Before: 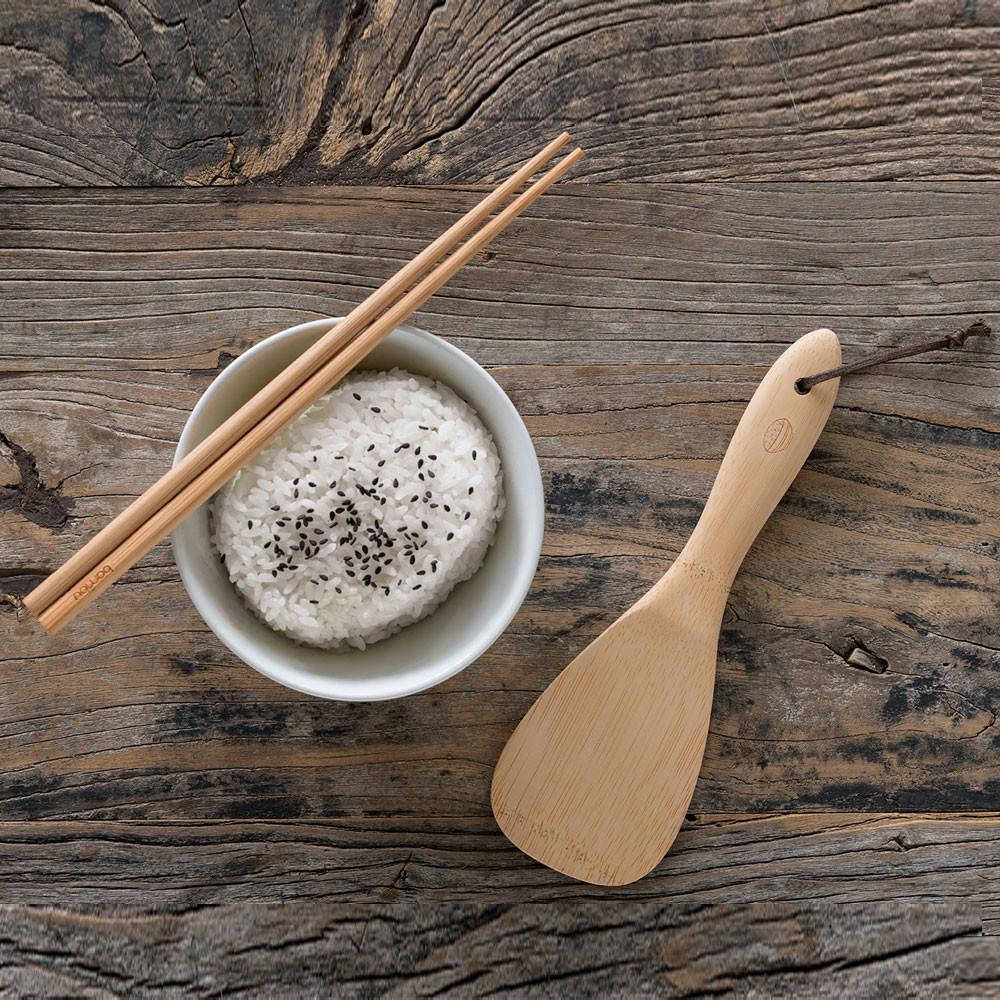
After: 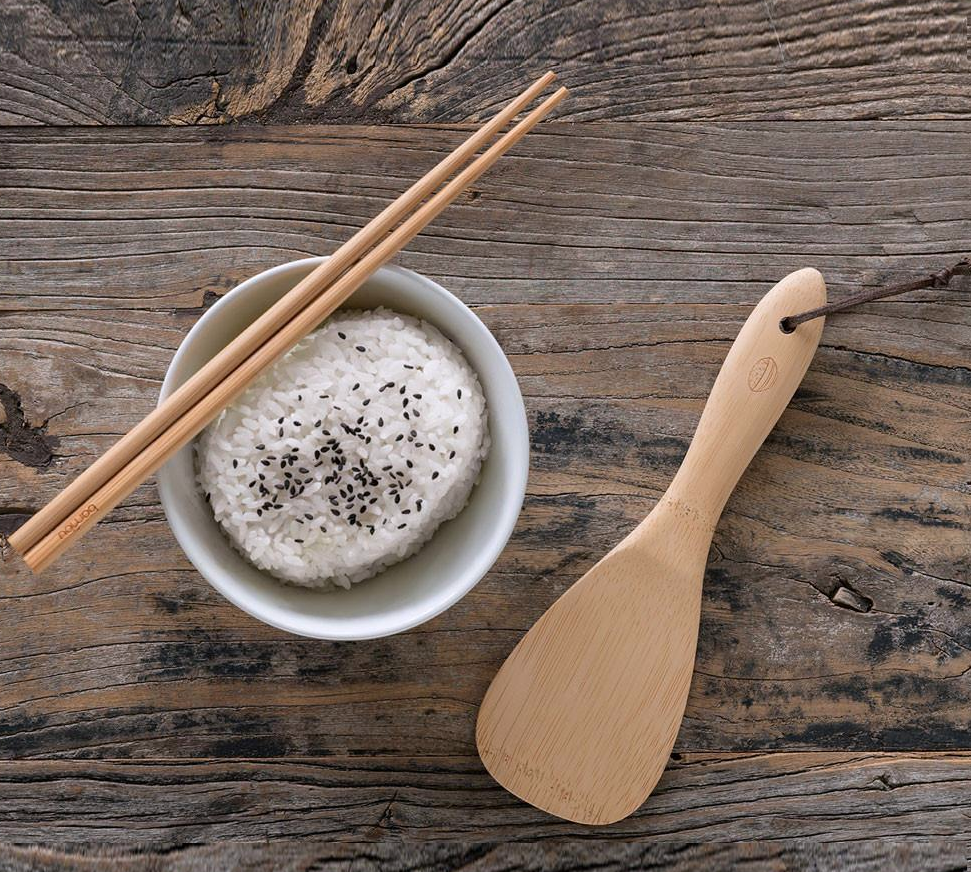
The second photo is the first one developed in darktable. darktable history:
crop: left 1.507%, top 6.147%, right 1.379%, bottom 6.637%
white balance: red 1.009, blue 1.027
